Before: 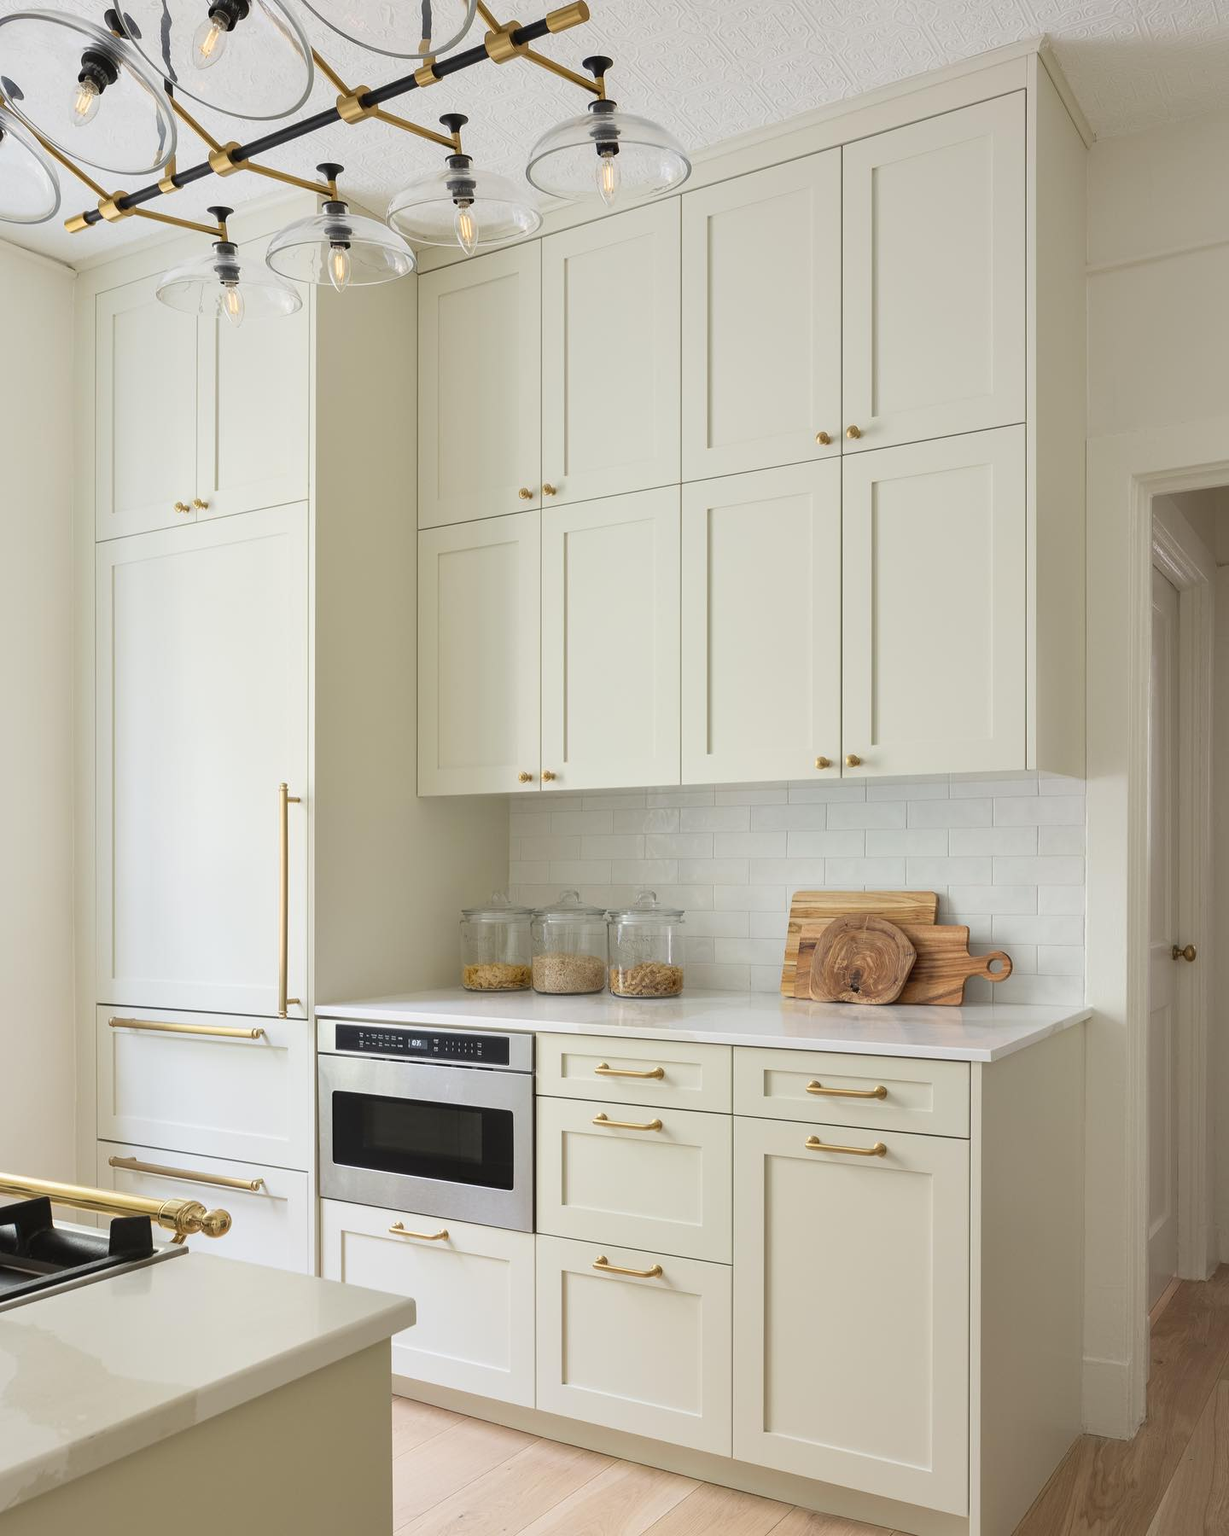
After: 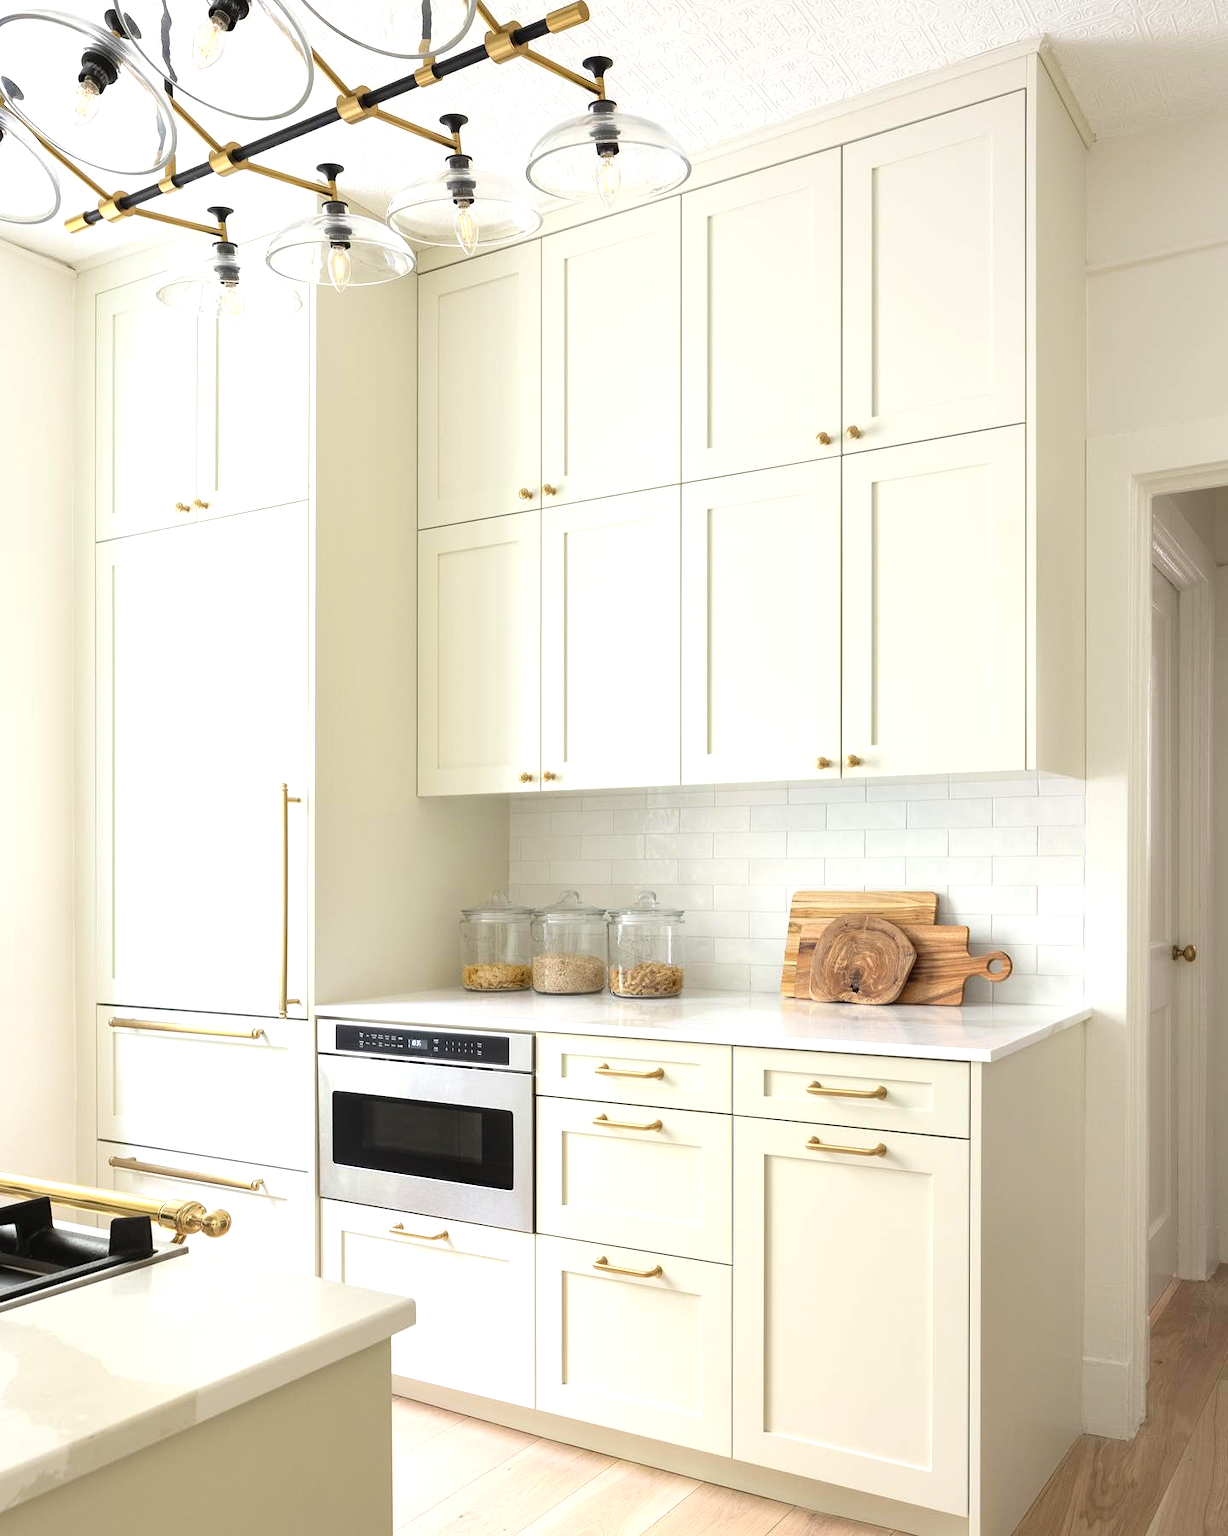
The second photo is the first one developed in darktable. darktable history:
tone equalizer: -8 EV -0.729 EV, -7 EV -0.691 EV, -6 EV -0.616 EV, -5 EV -0.398 EV, -3 EV 0.394 EV, -2 EV 0.6 EV, -1 EV 0.684 EV, +0 EV 0.766 EV
